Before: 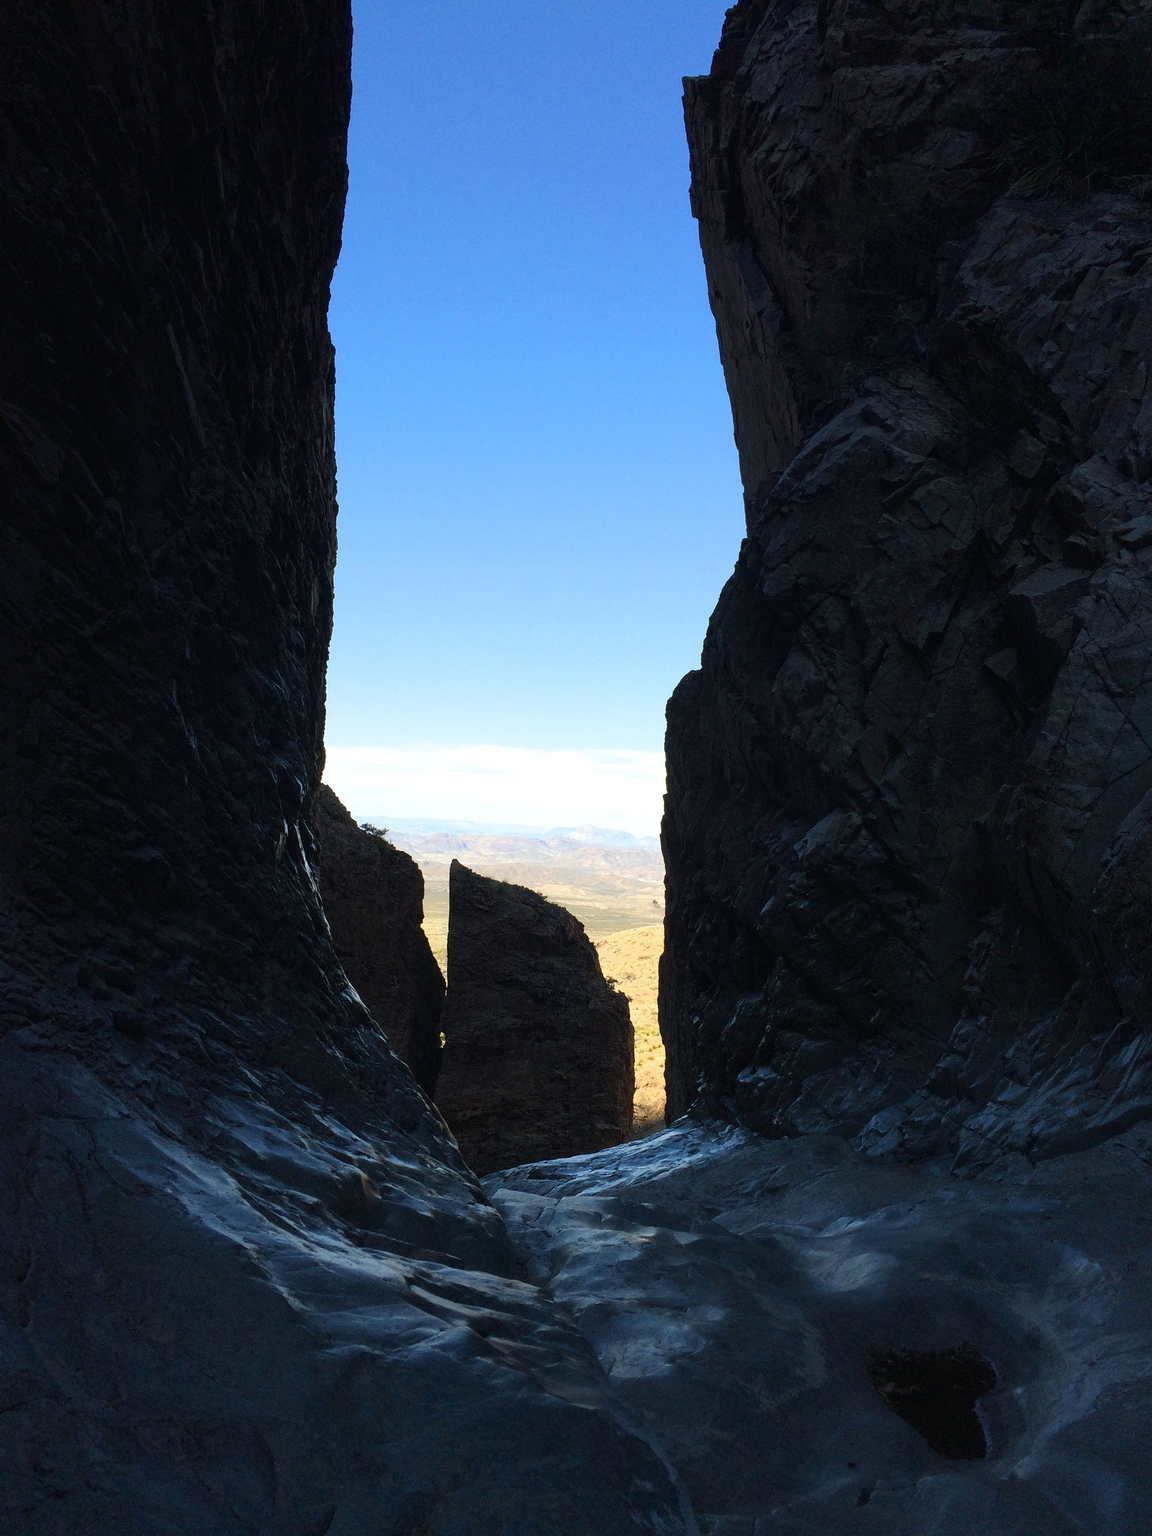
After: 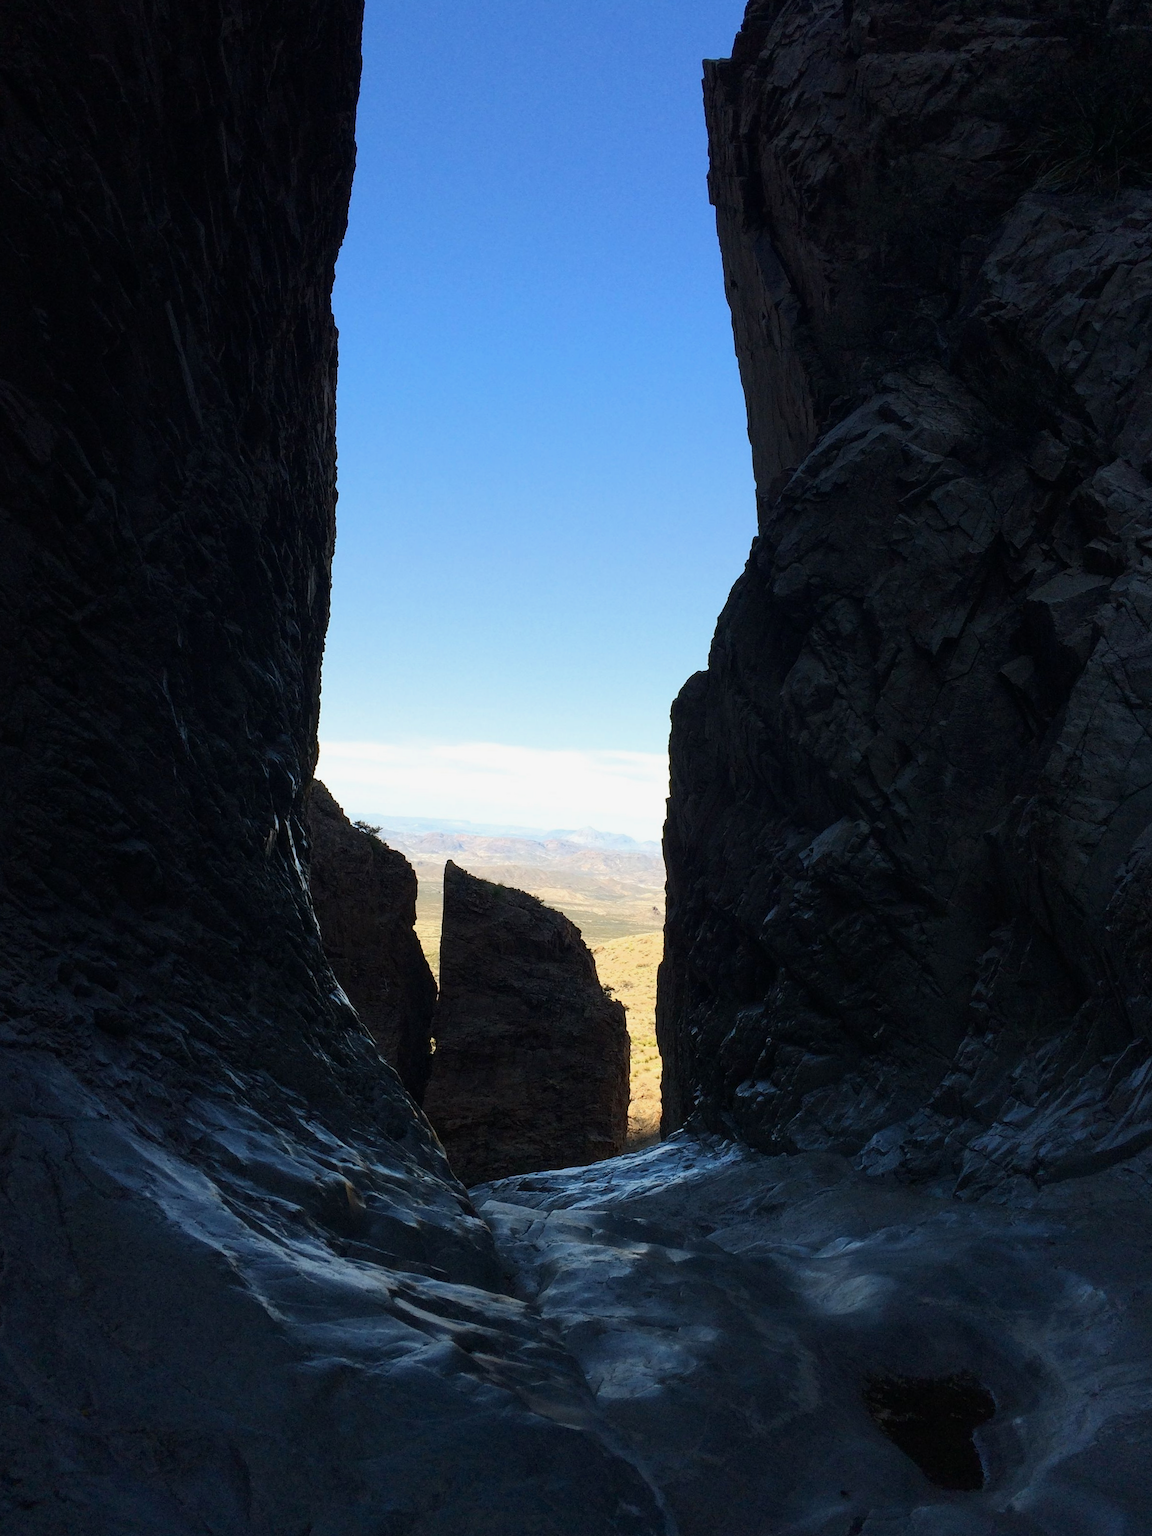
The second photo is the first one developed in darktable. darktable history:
exposure: black level correction 0.001, exposure -0.124 EV, compensate exposure bias true, compensate highlight preservation false
crop and rotate: angle -1.31°
